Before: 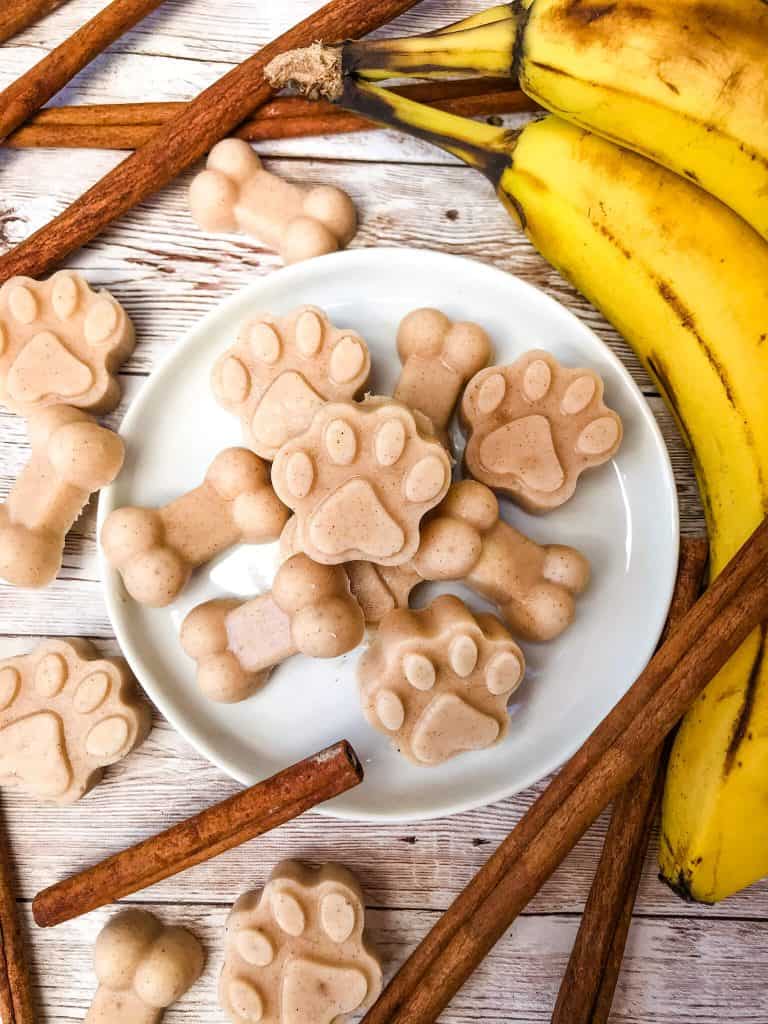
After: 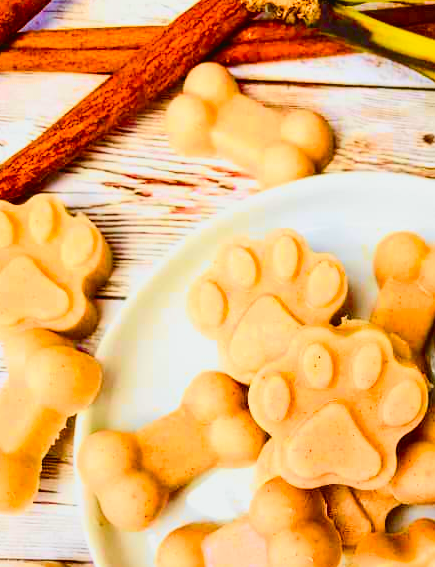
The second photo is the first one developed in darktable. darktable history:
tone curve: curves: ch0 [(0, 0.03) (0.113, 0.087) (0.207, 0.184) (0.515, 0.612) (0.712, 0.793) (1, 0.946)]; ch1 [(0, 0) (0.172, 0.123) (0.317, 0.279) (0.414, 0.382) (0.476, 0.479) (0.505, 0.498) (0.534, 0.534) (0.621, 0.65) (0.709, 0.764) (1, 1)]; ch2 [(0, 0) (0.411, 0.424) (0.505, 0.505) (0.521, 0.524) (0.537, 0.57) (0.65, 0.699) (1, 1)], color space Lab, independent channels
crop and rotate: left 3.035%, top 7.481%, right 40.262%, bottom 37.069%
color balance rgb: perceptual saturation grading › global saturation 20%, perceptual saturation grading › highlights -14.24%, perceptual saturation grading › shadows 49.565%, global vibrance 50.356%
contrast brightness saturation: contrast 0.084, saturation 0.201
